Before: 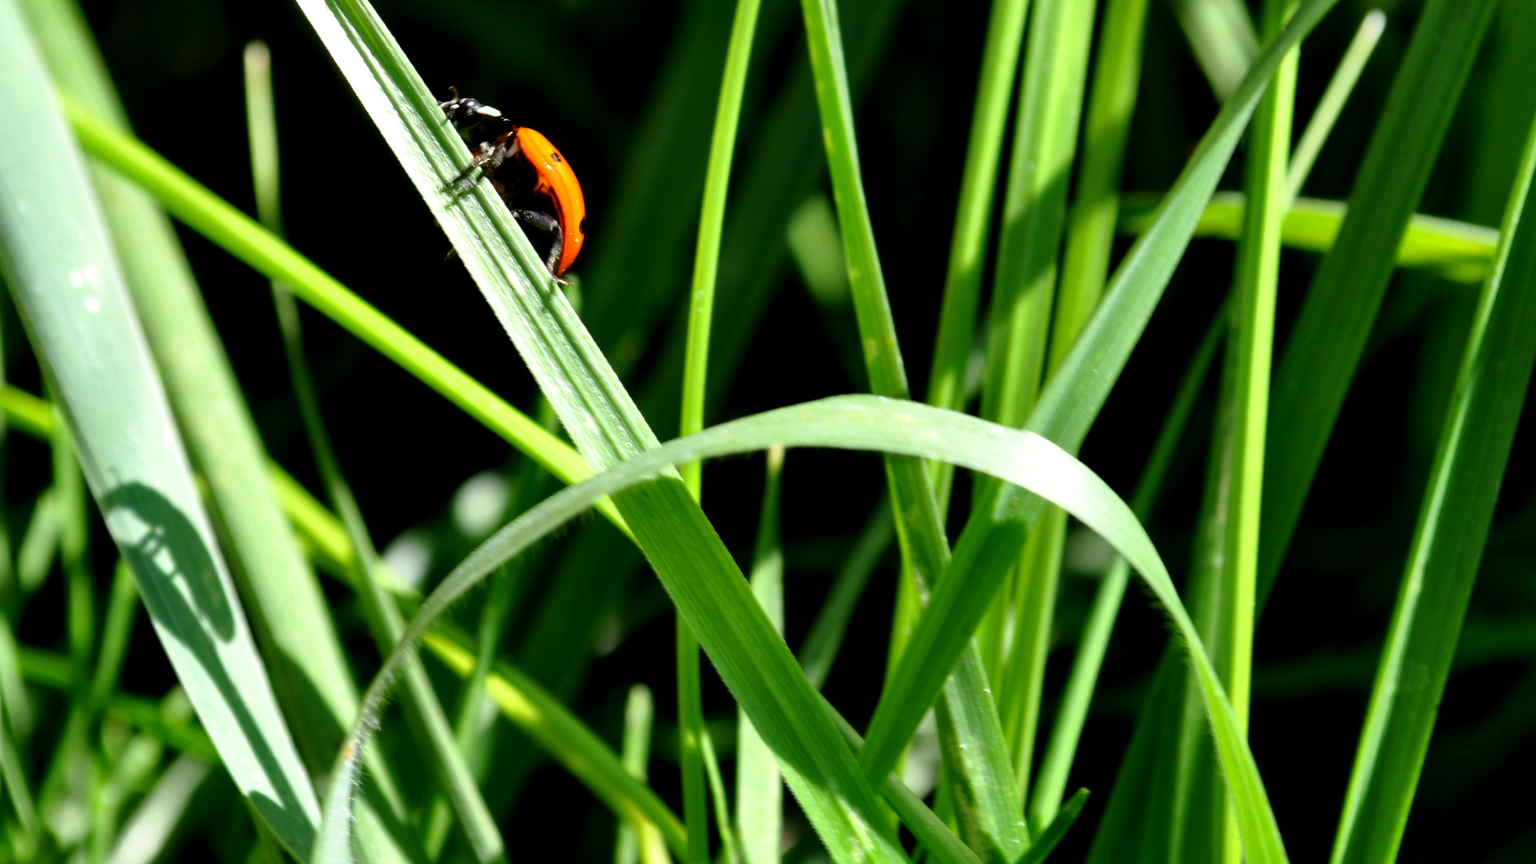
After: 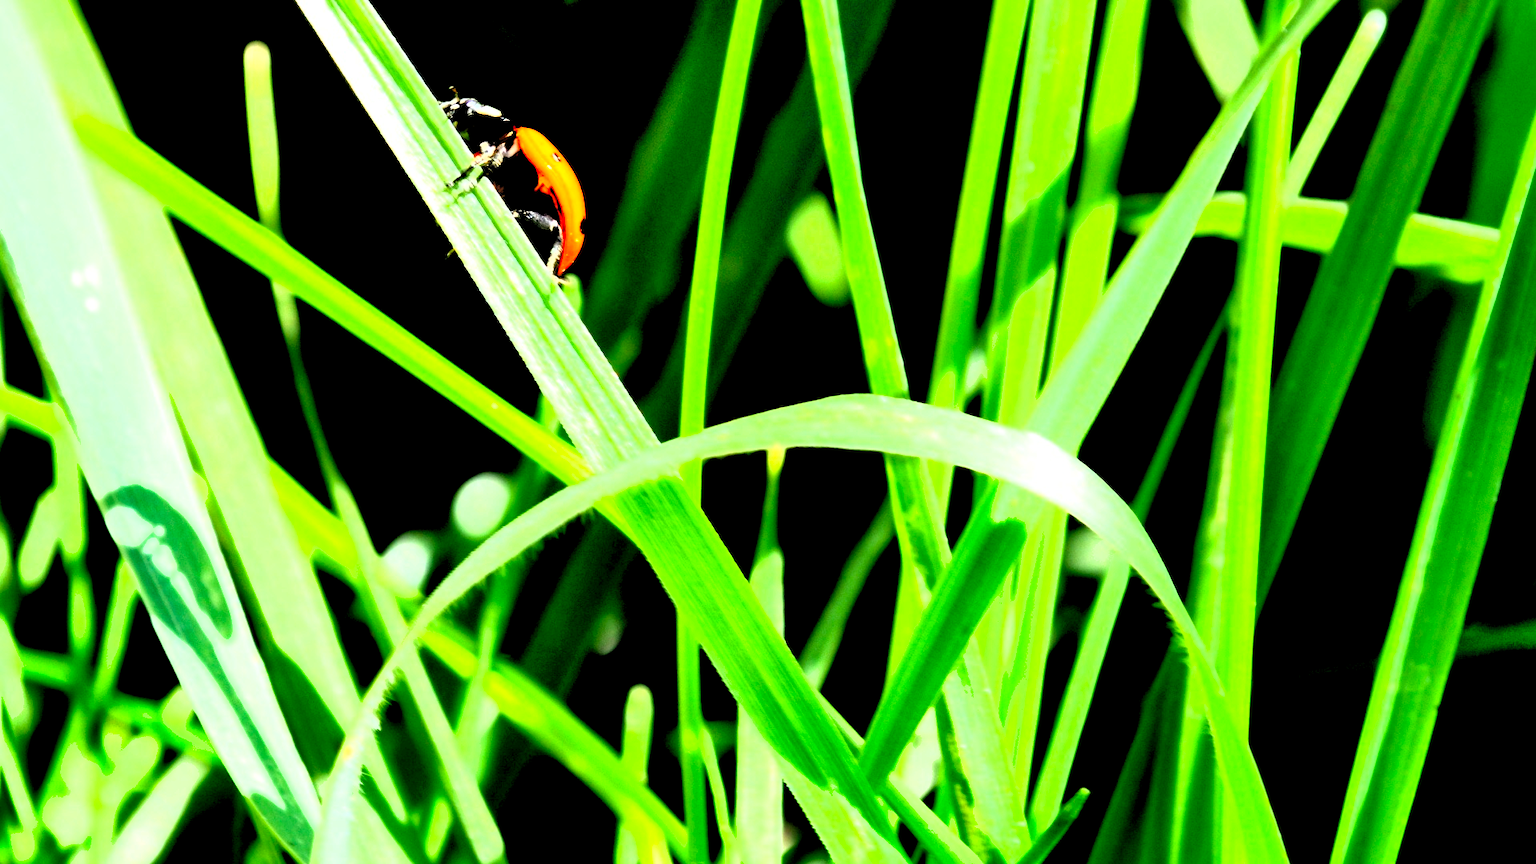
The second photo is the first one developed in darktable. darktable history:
shadows and highlights: low approximation 0.01, soften with gaussian
levels: levels [0, 0.281, 0.562]
rgb levels: levels [[0.013, 0.434, 0.89], [0, 0.5, 1], [0, 0.5, 1]]
